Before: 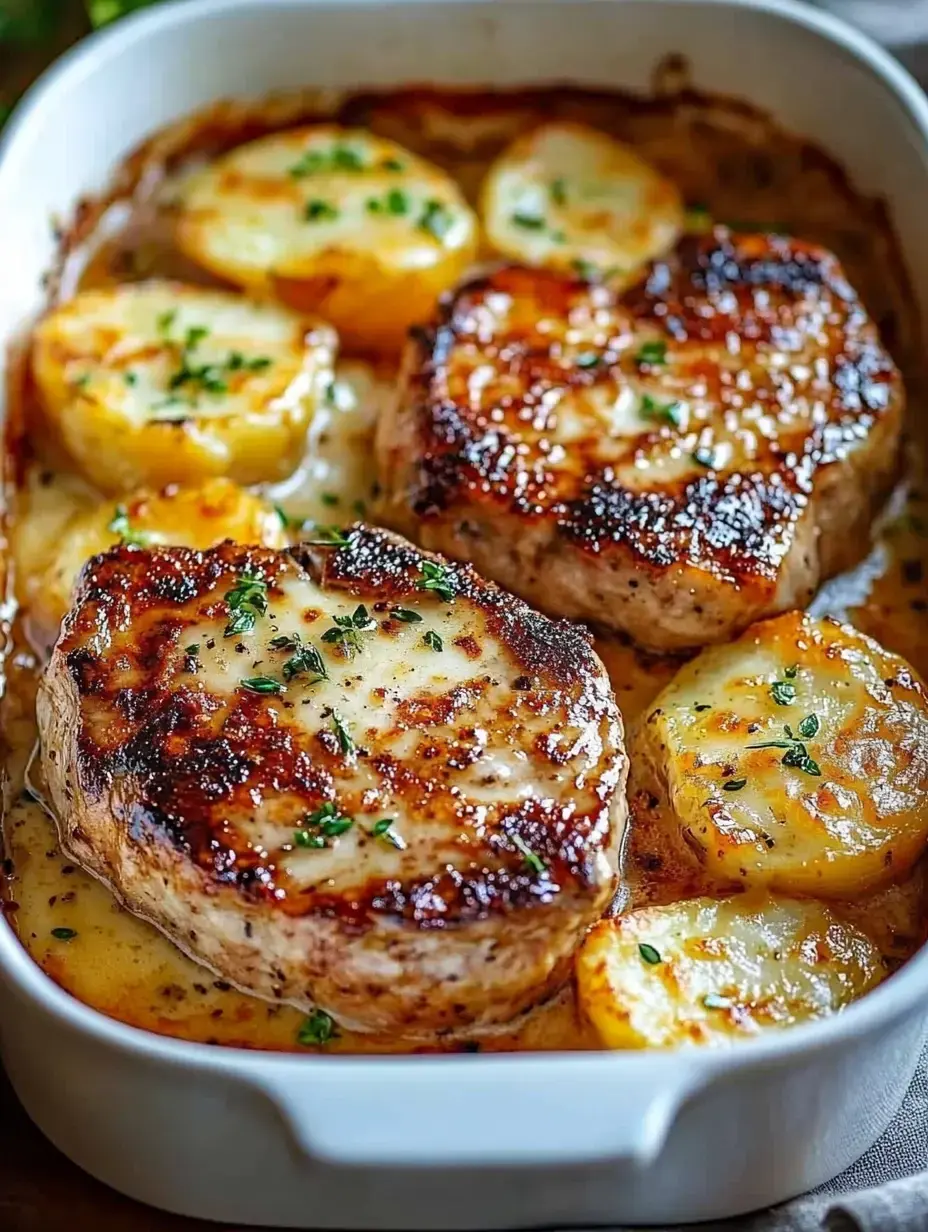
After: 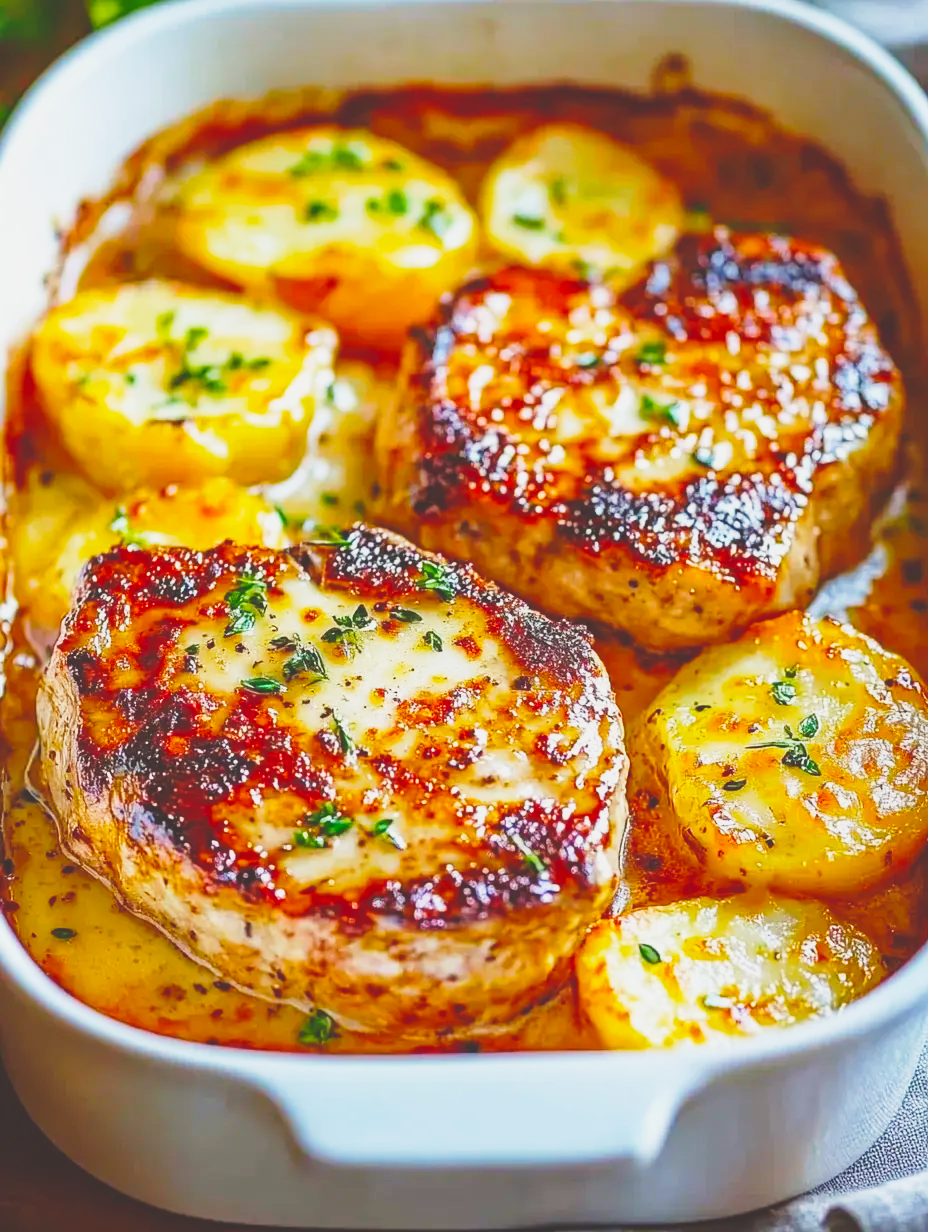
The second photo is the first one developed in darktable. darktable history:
color balance rgb: power › chroma 0.318%, power › hue 24.33°, perceptual saturation grading › global saturation 36.179%, perceptual saturation grading › shadows 35.401%, global vibrance 20%
base curve: curves: ch0 [(0, 0) (0.028, 0.03) (0.121, 0.232) (0.46, 0.748) (0.859, 0.968) (1, 1)], preserve colors none
exposure: black level correction -0.027, compensate highlight preservation false
contrast brightness saturation: contrast -0.09, saturation -0.085
